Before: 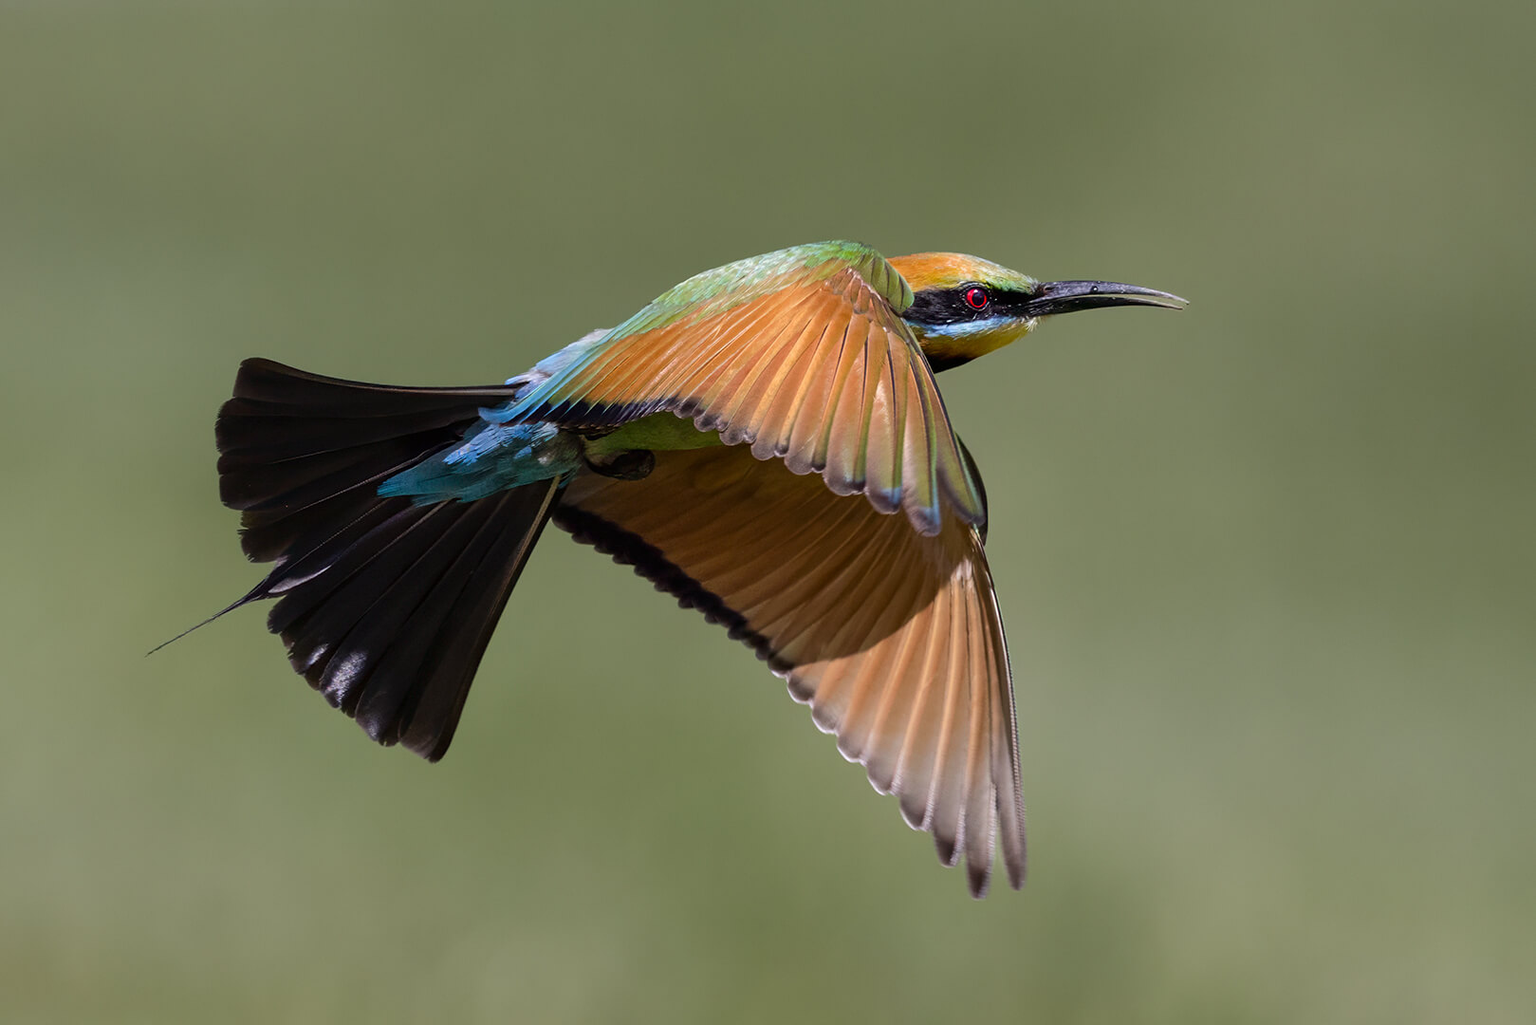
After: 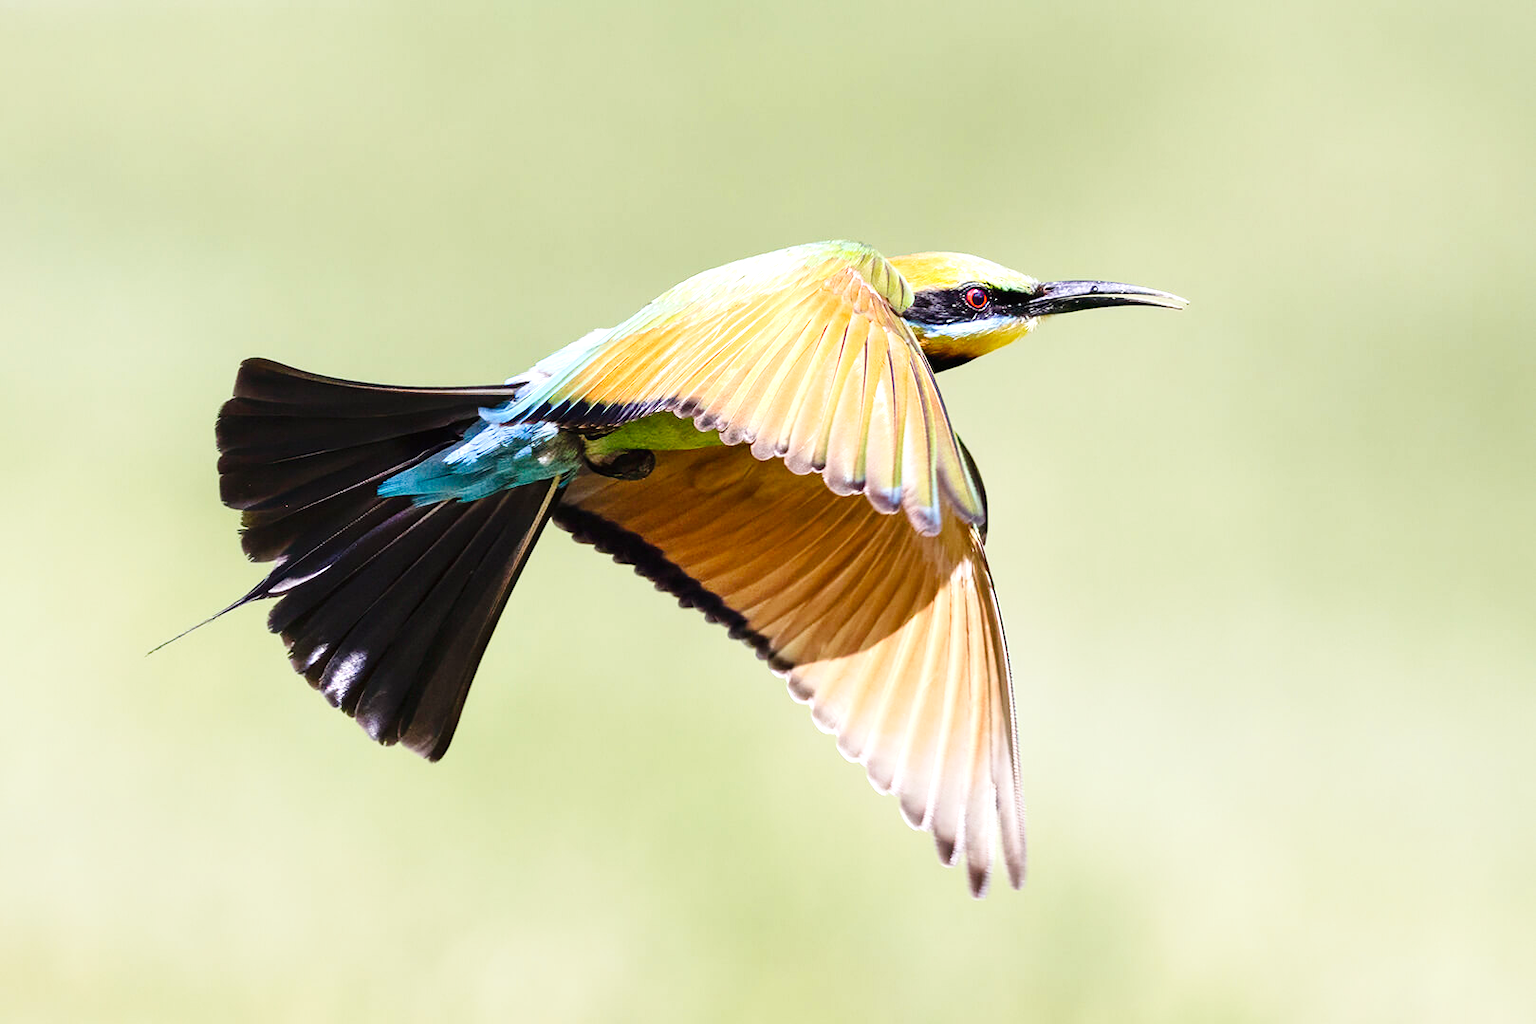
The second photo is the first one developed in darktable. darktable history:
tone curve: curves: ch0 [(0, 0) (0.136, 0.084) (0.346, 0.366) (0.489, 0.559) (0.66, 0.748) (0.849, 0.902) (1, 0.974)]; ch1 [(0, 0) (0.353, 0.344) (0.45, 0.46) (0.498, 0.498) (0.521, 0.512) (0.563, 0.559) (0.592, 0.605) (0.641, 0.673) (1, 1)]; ch2 [(0, 0) (0.333, 0.346) (0.375, 0.375) (0.424, 0.43) (0.476, 0.492) (0.502, 0.502) (0.524, 0.531) (0.579, 0.61) (0.612, 0.644) (0.641, 0.722) (1, 1)], preserve colors none
exposure: black level correction 0, exposure 1.677 EV, compensate highlight preservation false
